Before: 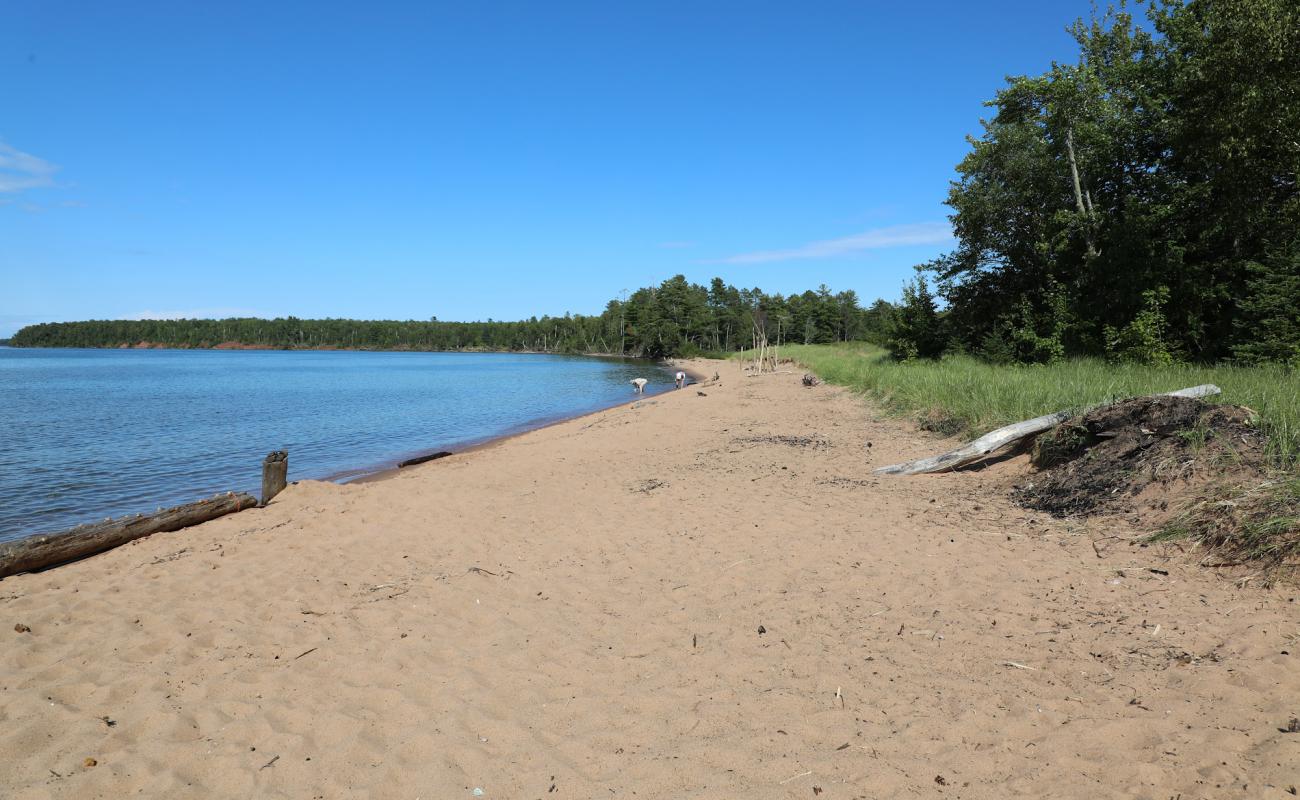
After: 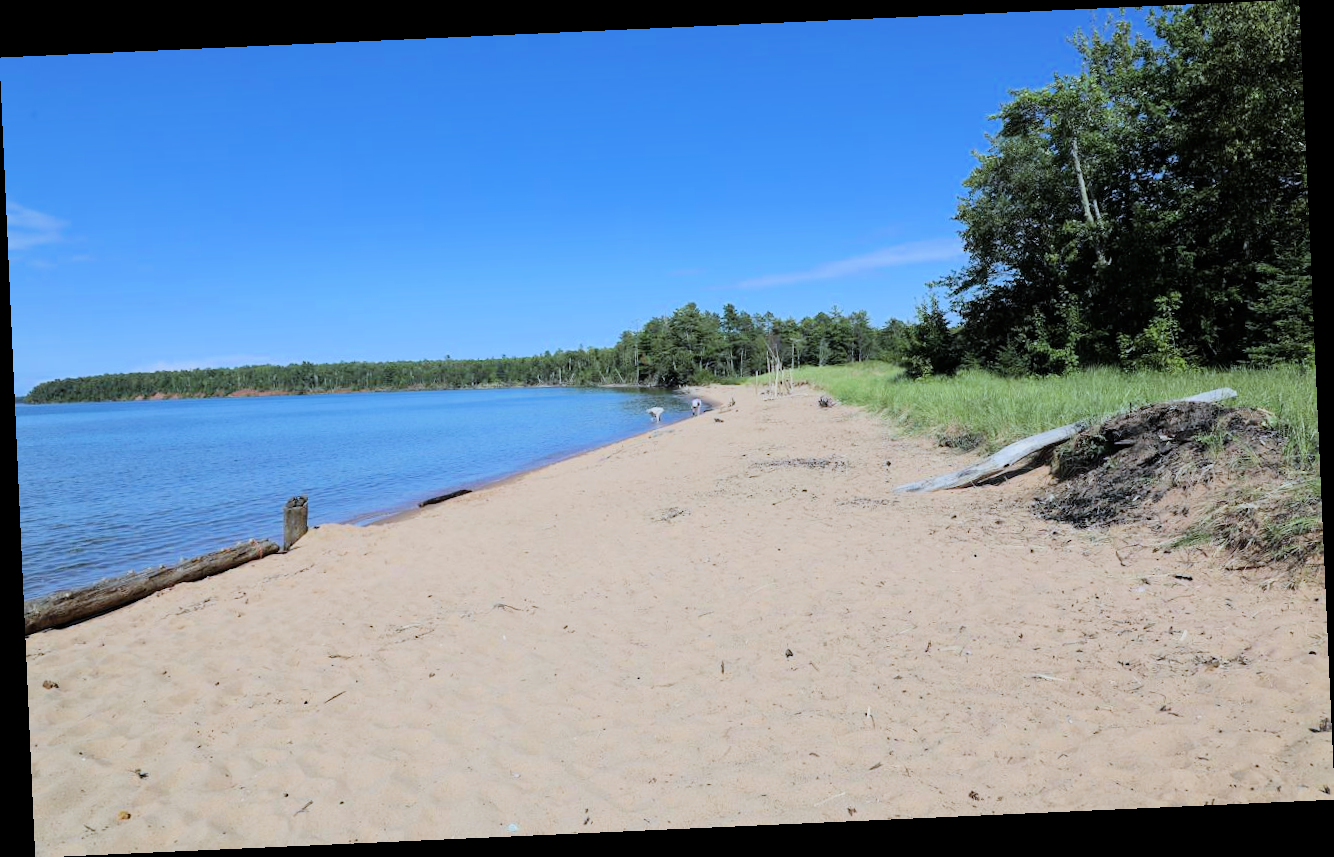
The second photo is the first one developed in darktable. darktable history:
white balance: red 0.931, blue 1.11
exposure: black level correction 0, exposure 0.9 EV, compensate exposure bias true, compensate highlight preservation false
rotate and perspective: rotation -2.56°, automatic cropping off
filmic rgb: black relative exposure -7.15 EV, white relative exposure 5.36 EV, hardness 3.02, color science v6 (2022)
